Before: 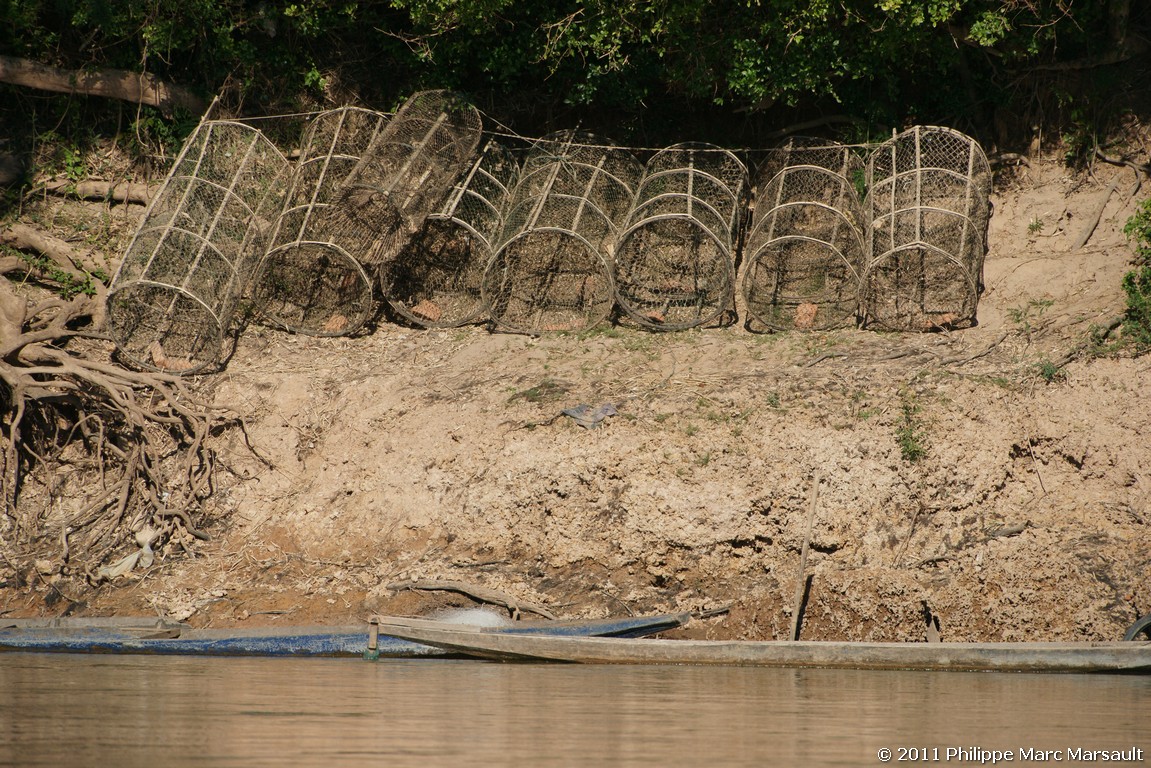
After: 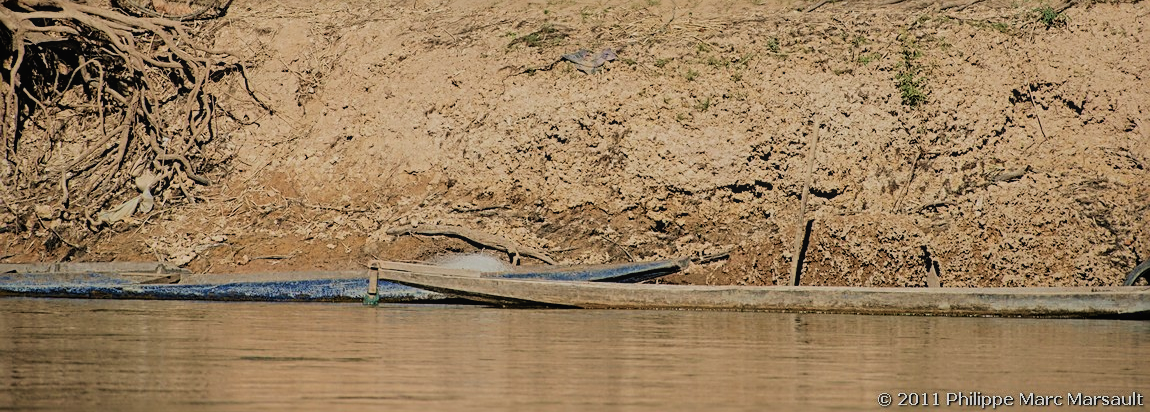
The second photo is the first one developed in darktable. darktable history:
filmic rgb: black relative exposure -6.15 EV, white relative exposure 6.96 EV, hardness 2.23, color science v6 (2022)
velvia: on, module defaults
local contrast: detail 110%
crop and rotate: top 46.237%
sharpen: radius 2.531, amount 0.628
